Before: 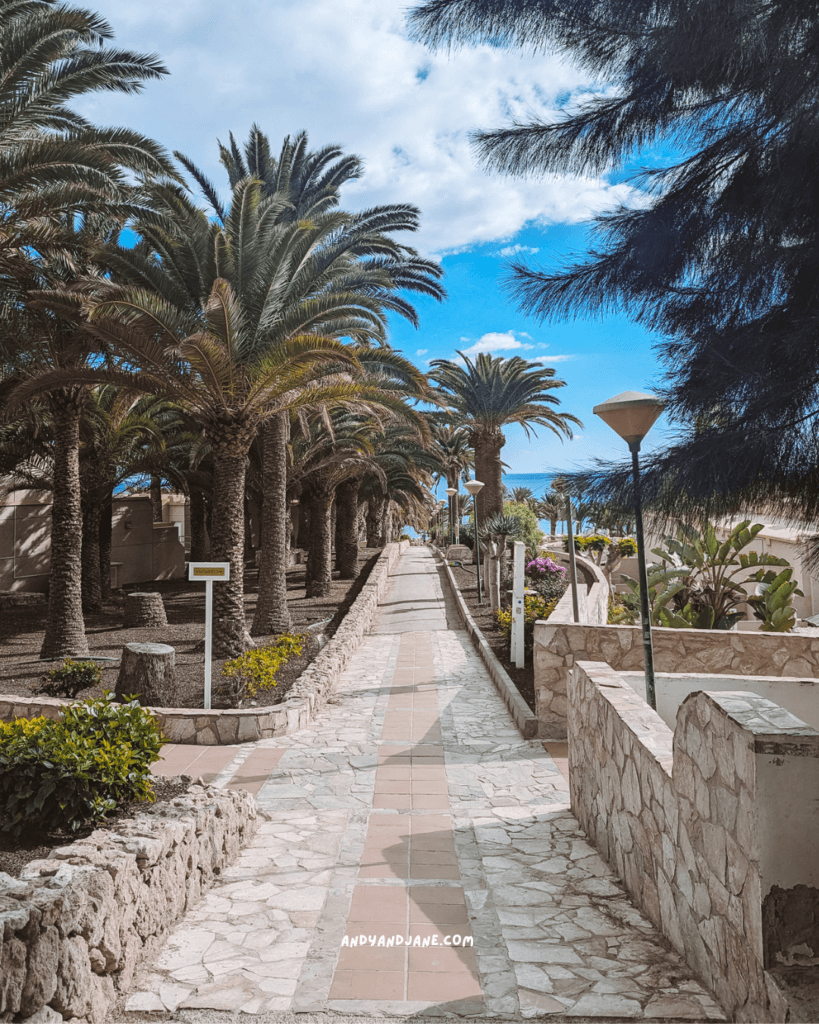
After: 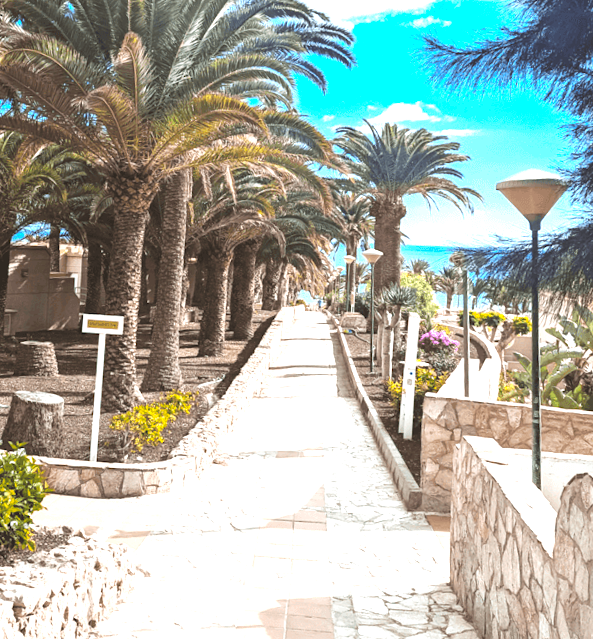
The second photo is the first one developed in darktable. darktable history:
exposure: black level correction -0.002, exposure 1.359 EV, compensate exposure bias true, compensate highlight preservation false
contrast brightness saturation: saturation 0.128
crop and rotate: angle -3.43°, left 9.842%, top 21.054%, right 12.439%, bottom 11.912%
